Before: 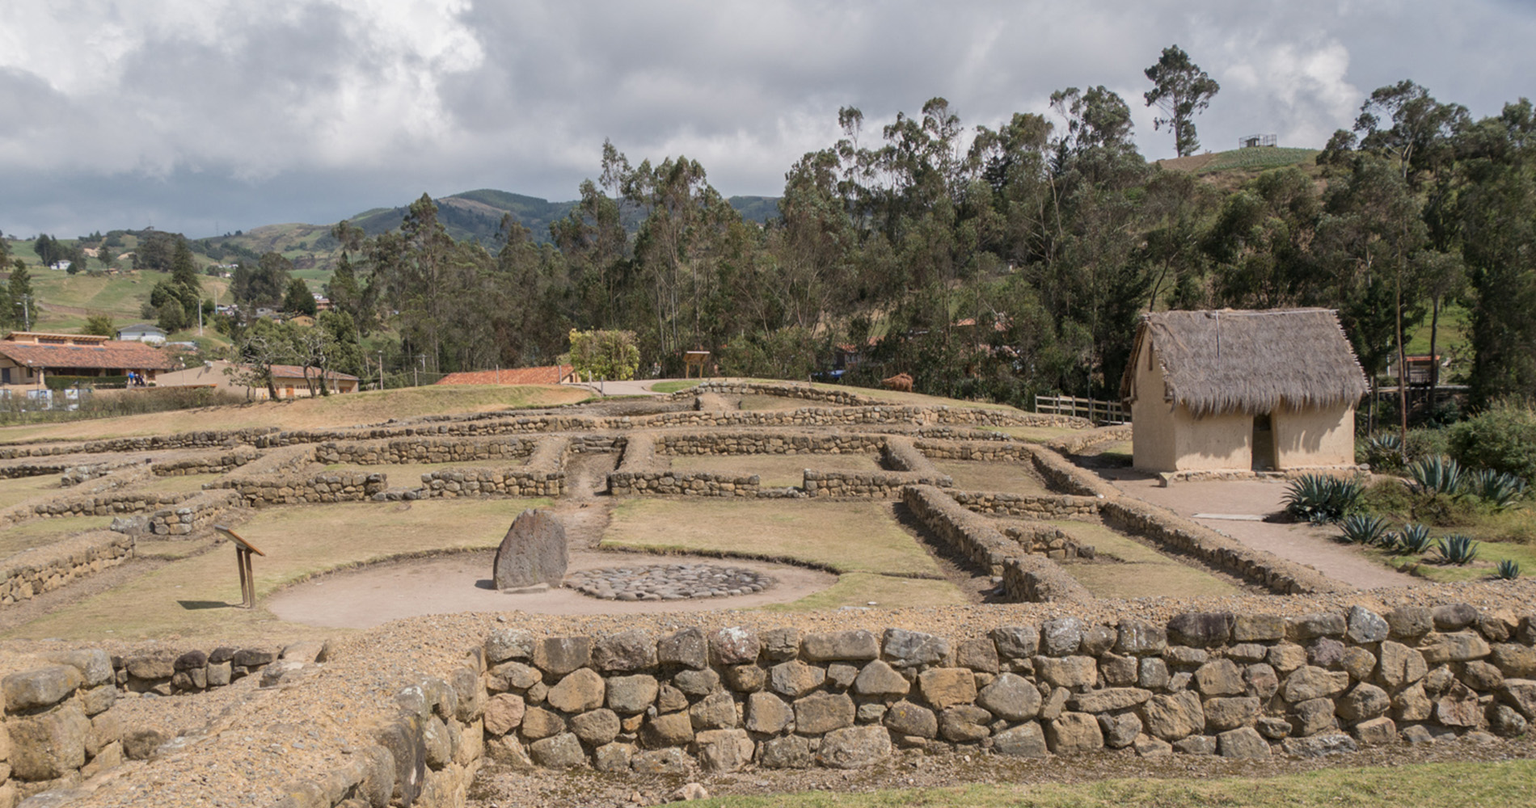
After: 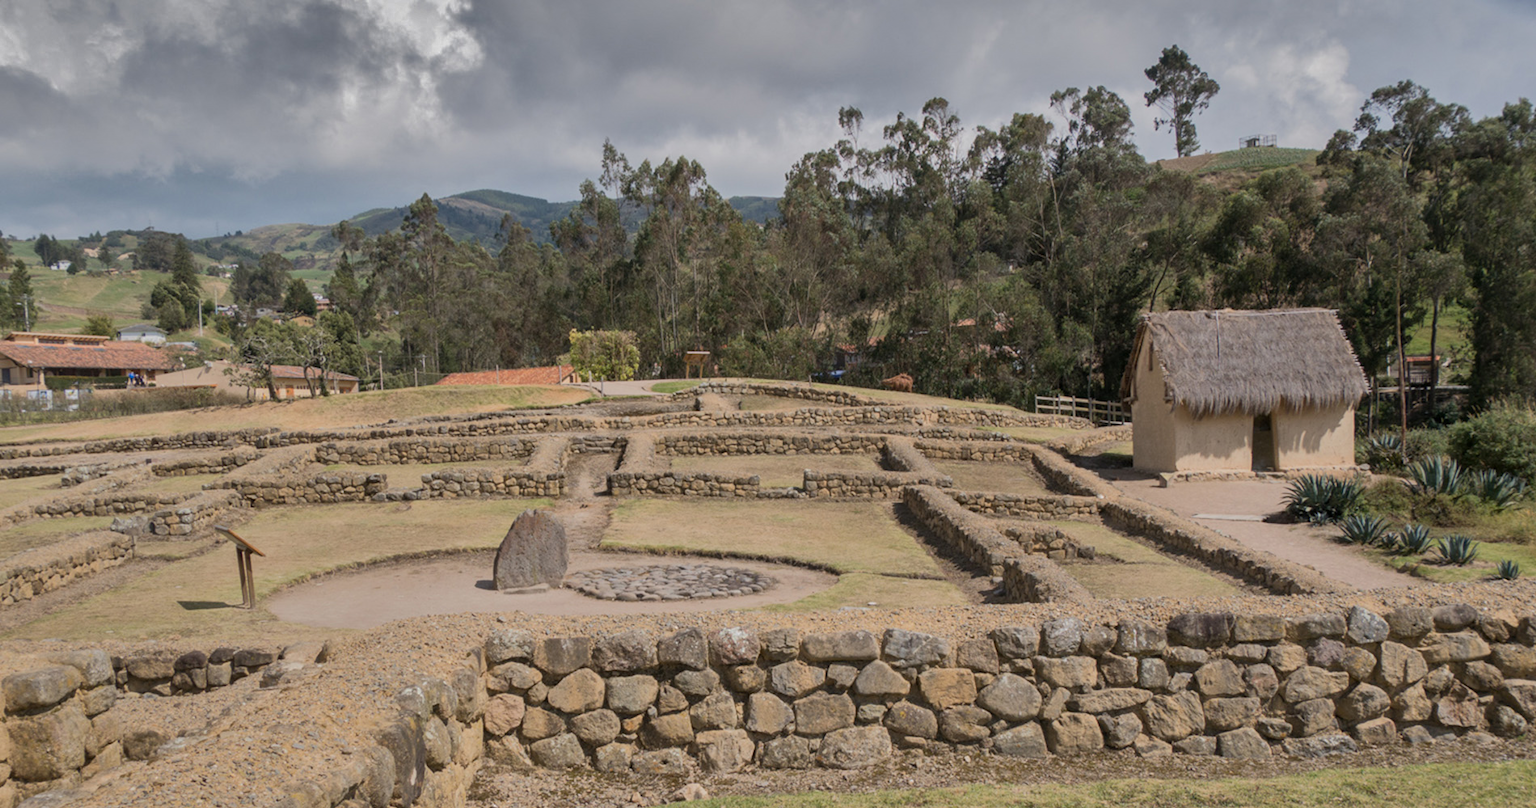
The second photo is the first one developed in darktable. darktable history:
tone curve: curves: ch0 [(0, 0) (0.003, 0.003) (0.011, 0.011) (0.025, 0.025) (0.044, 0.044) (0.069, 0.068) (0.1, 0.098) (0.136, 0.134) (0.177, 0.175) (0.224, 0.221) (0.277, 0.273) (0.335, 0.33) (0.399, 0.393) (0.468, 0.461) (0.543, 0.534) (0.623, 0.614) (0.709, 0.69) (0.801, 0.752) (0.898, 0.835) (1, 1)], color space Lab, independent channels, preserve colors none
shadows and highlights: shadows 24.26, highlights -77.96, soften with gaussian
